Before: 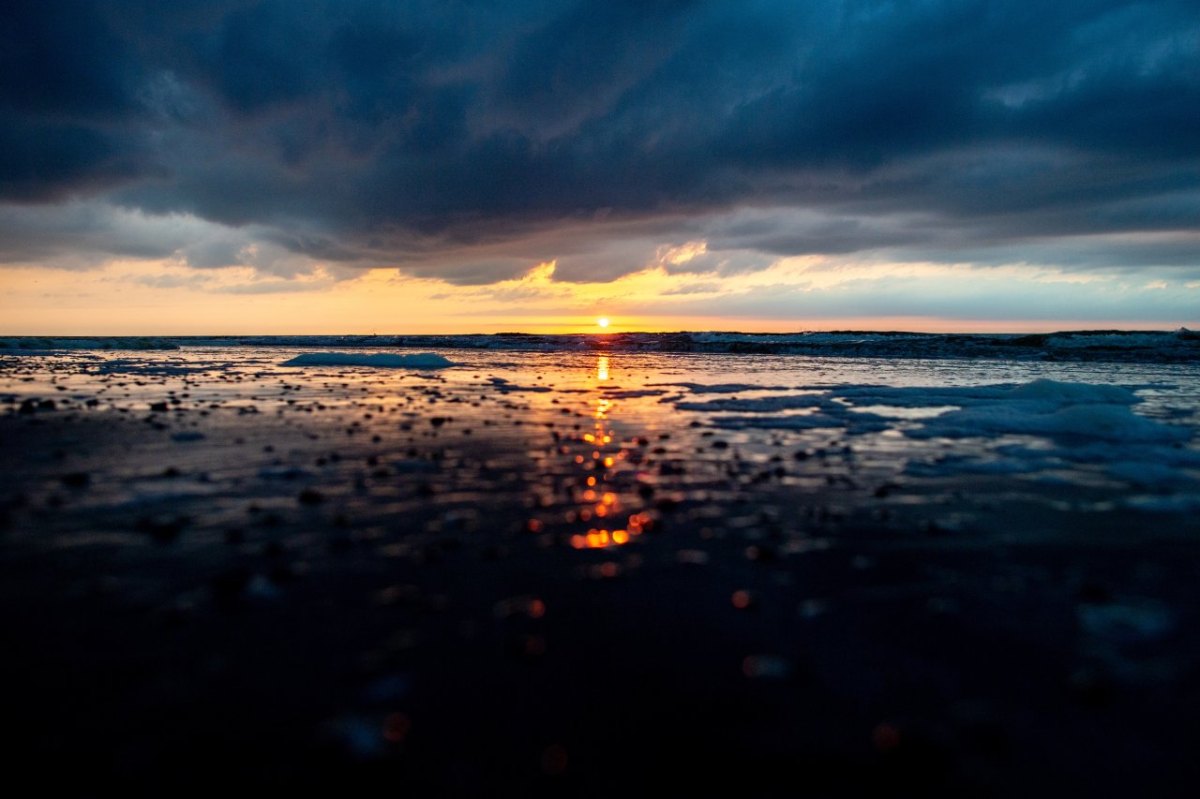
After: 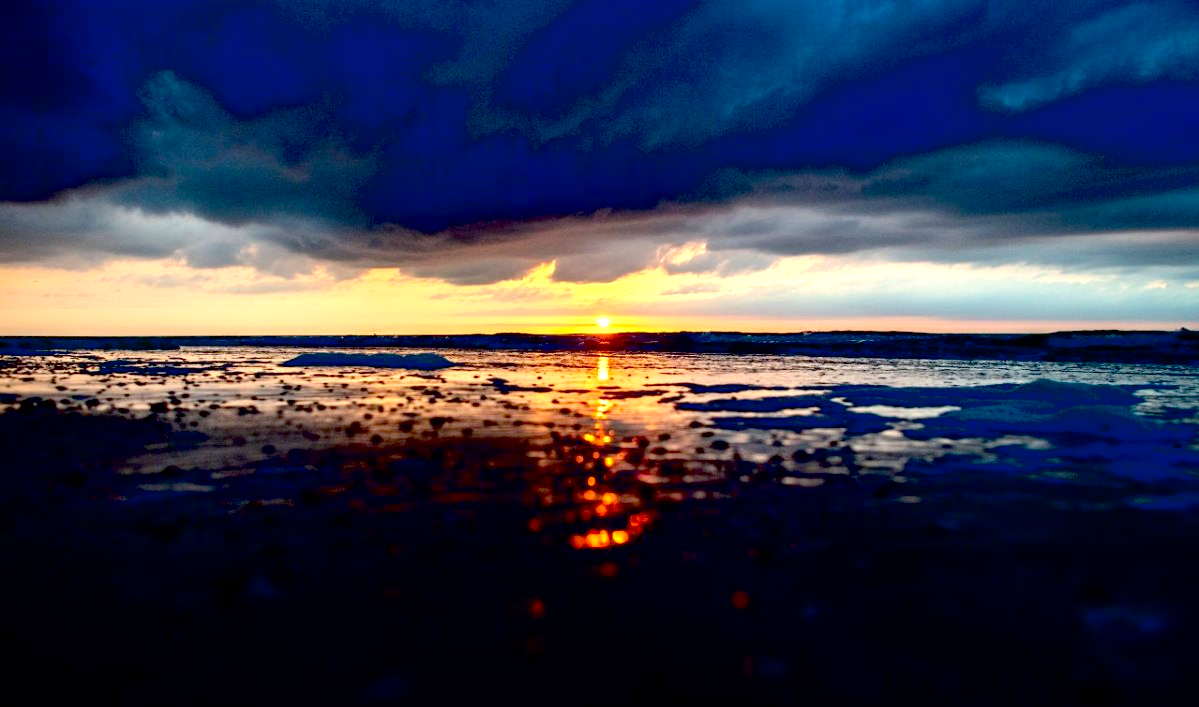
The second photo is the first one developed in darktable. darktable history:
crop and rotate: top 0%, bottom 11.49%
exposure: black level correction 0.04, exposure 0.5 EV, compensate highlight preservation false
contrast brightness saturation: contrast 0.05
